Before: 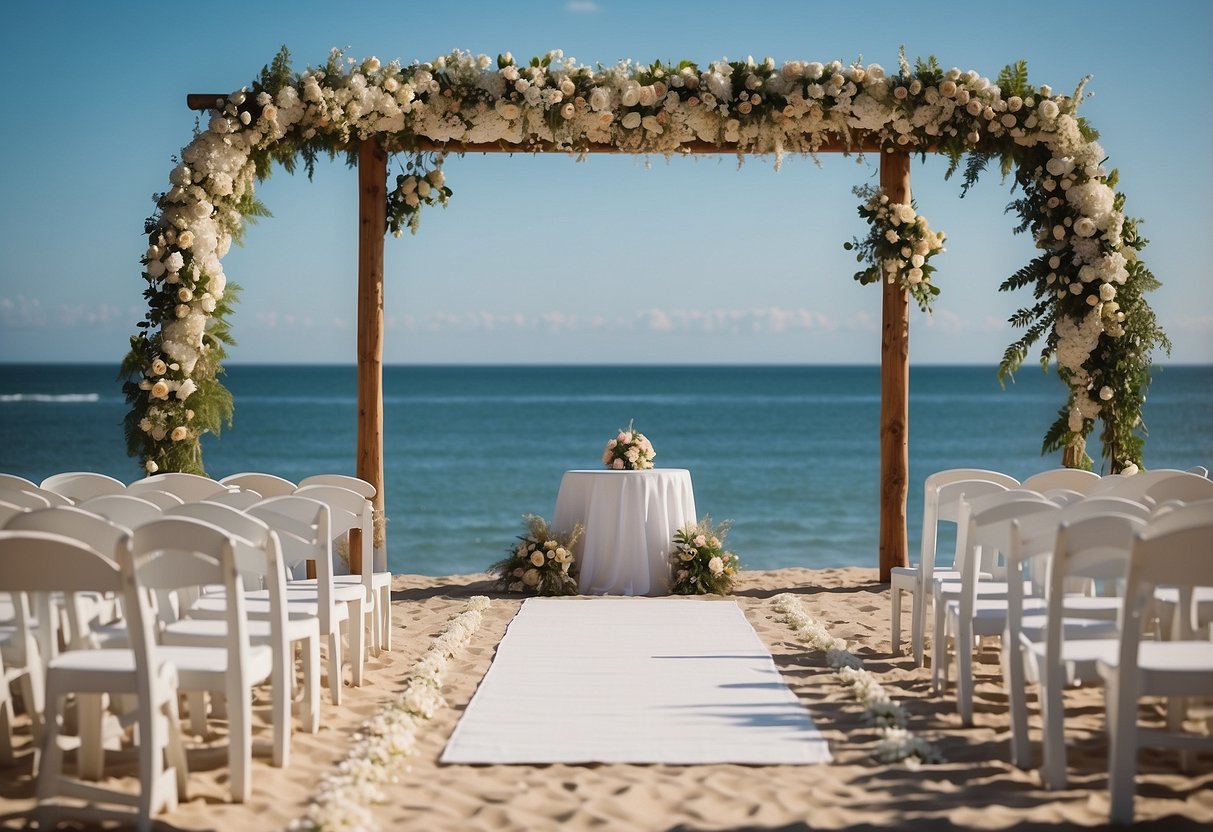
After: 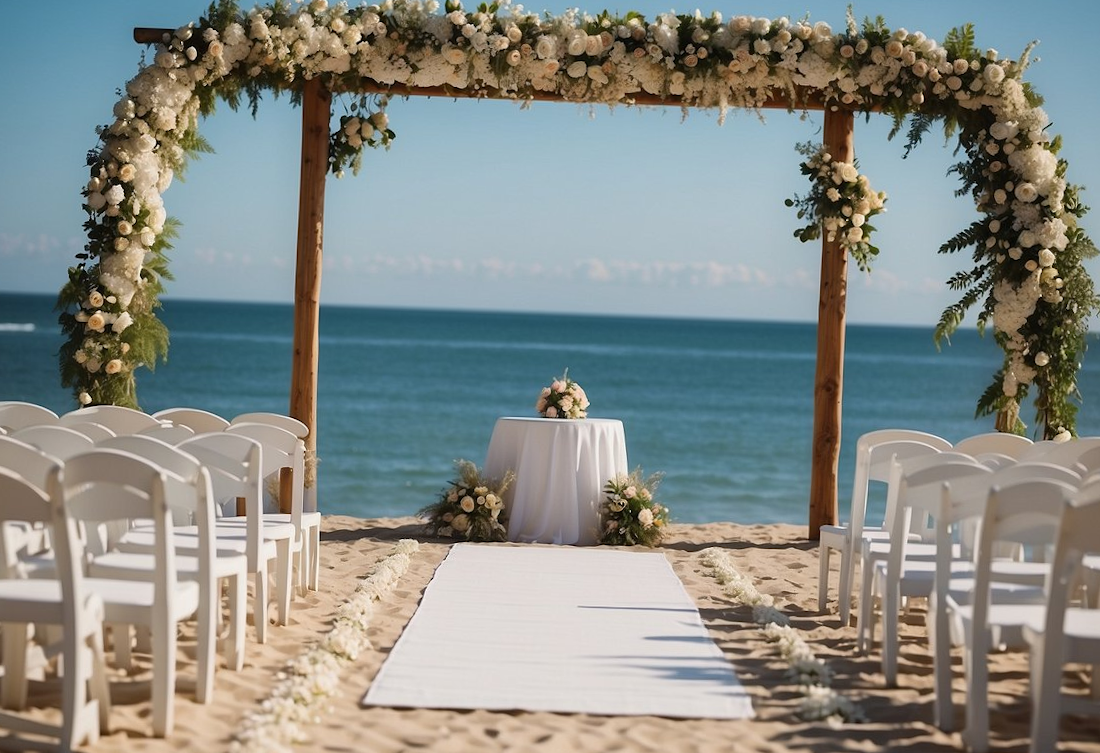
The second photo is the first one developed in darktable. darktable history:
crop and rotate: angle -2.03°, left 3.131%, top 4.053%, right 1.494%, bottom 0.741%
